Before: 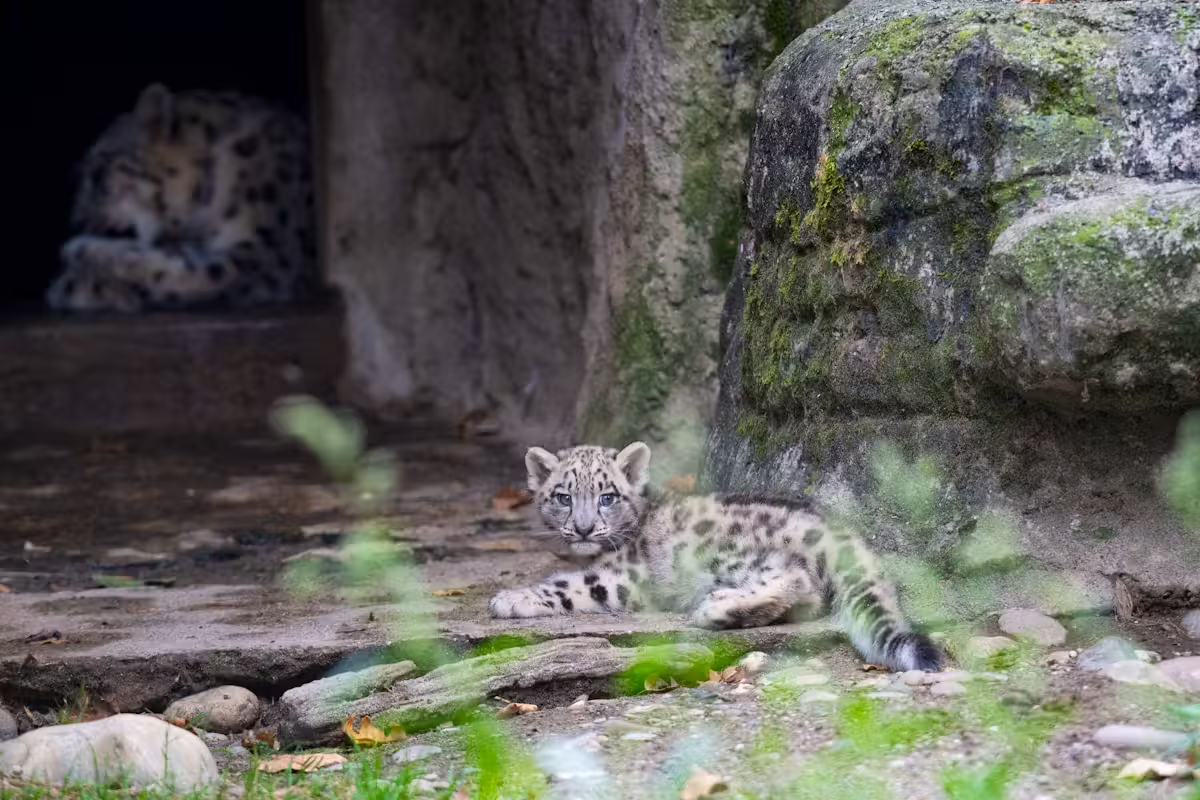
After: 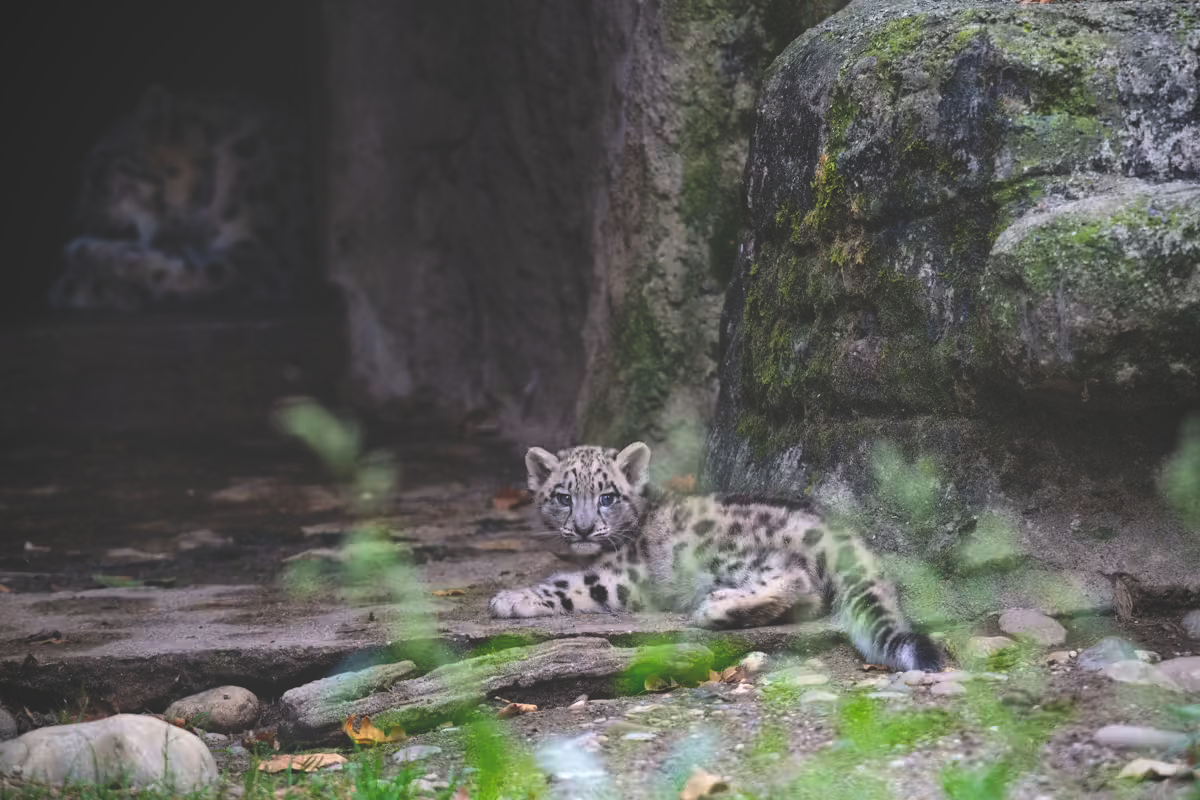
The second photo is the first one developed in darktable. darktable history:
vignetting: fall-off radius 60.92%
rgb curve: curves: ch0 [(0, 0.186) (0.314, 0.284) (0.775, 0.708) (1, 1)], compensate middle gray true, preserve colors none
